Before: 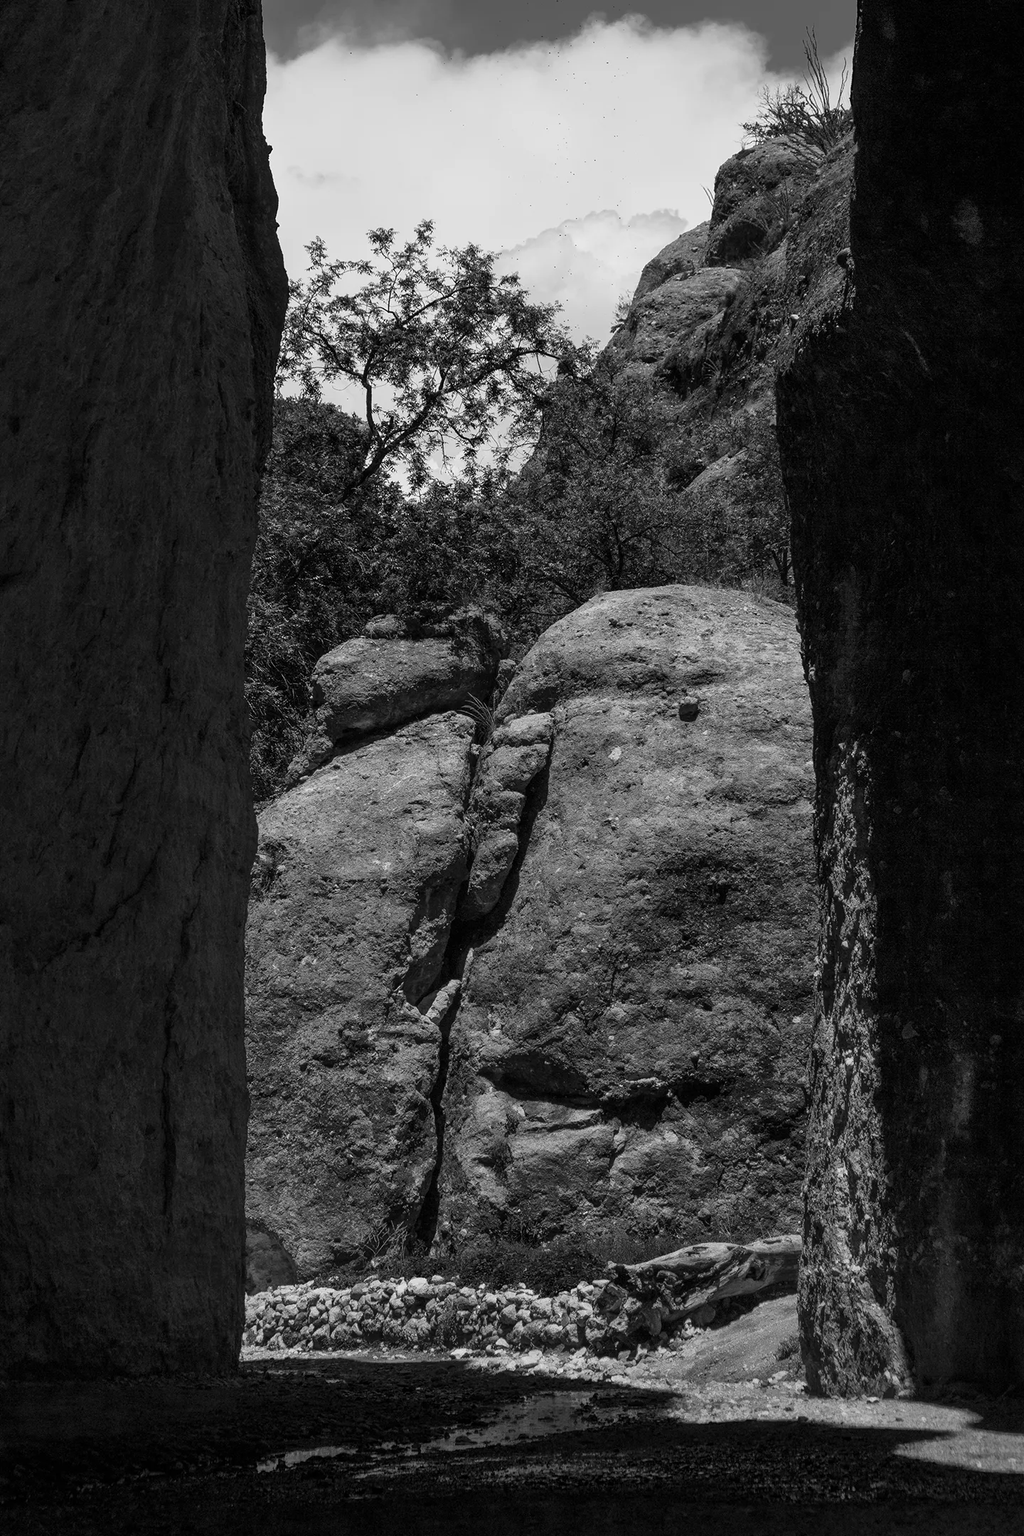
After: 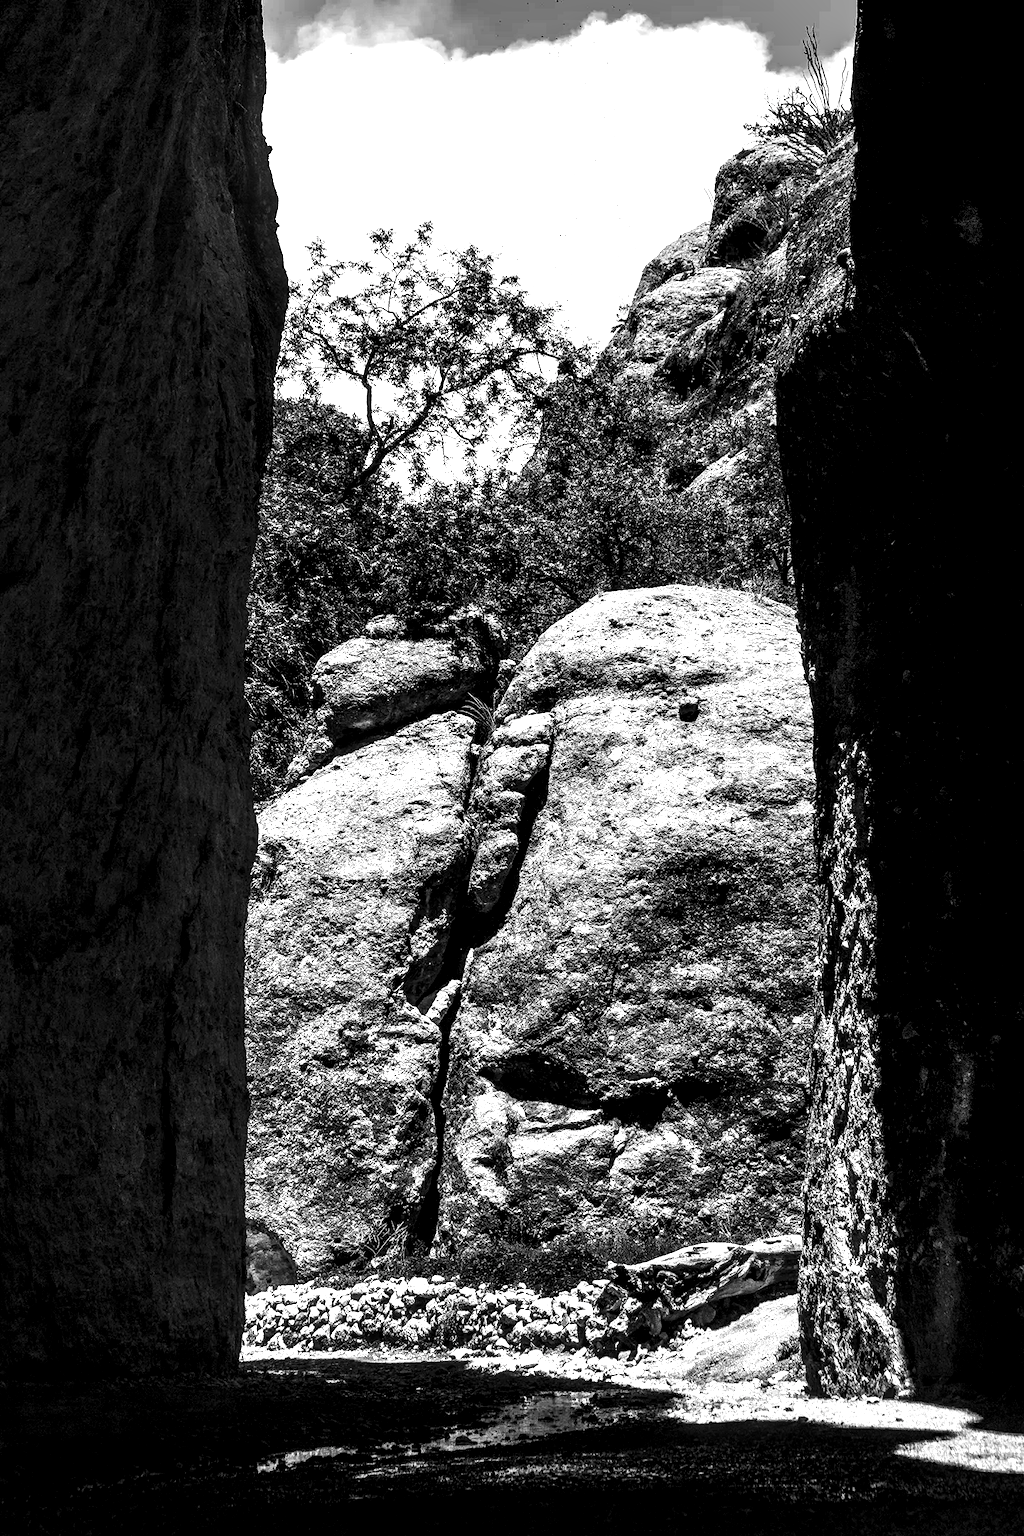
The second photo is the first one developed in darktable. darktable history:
local contrast: highlights 80%, shadows 57%, detail 174%, midtone range 0.606
contrast brightness saturation: contrast 0.389, brightness 0.096
exposure: exposure 0.718 EV, compensate highlight preservation false
